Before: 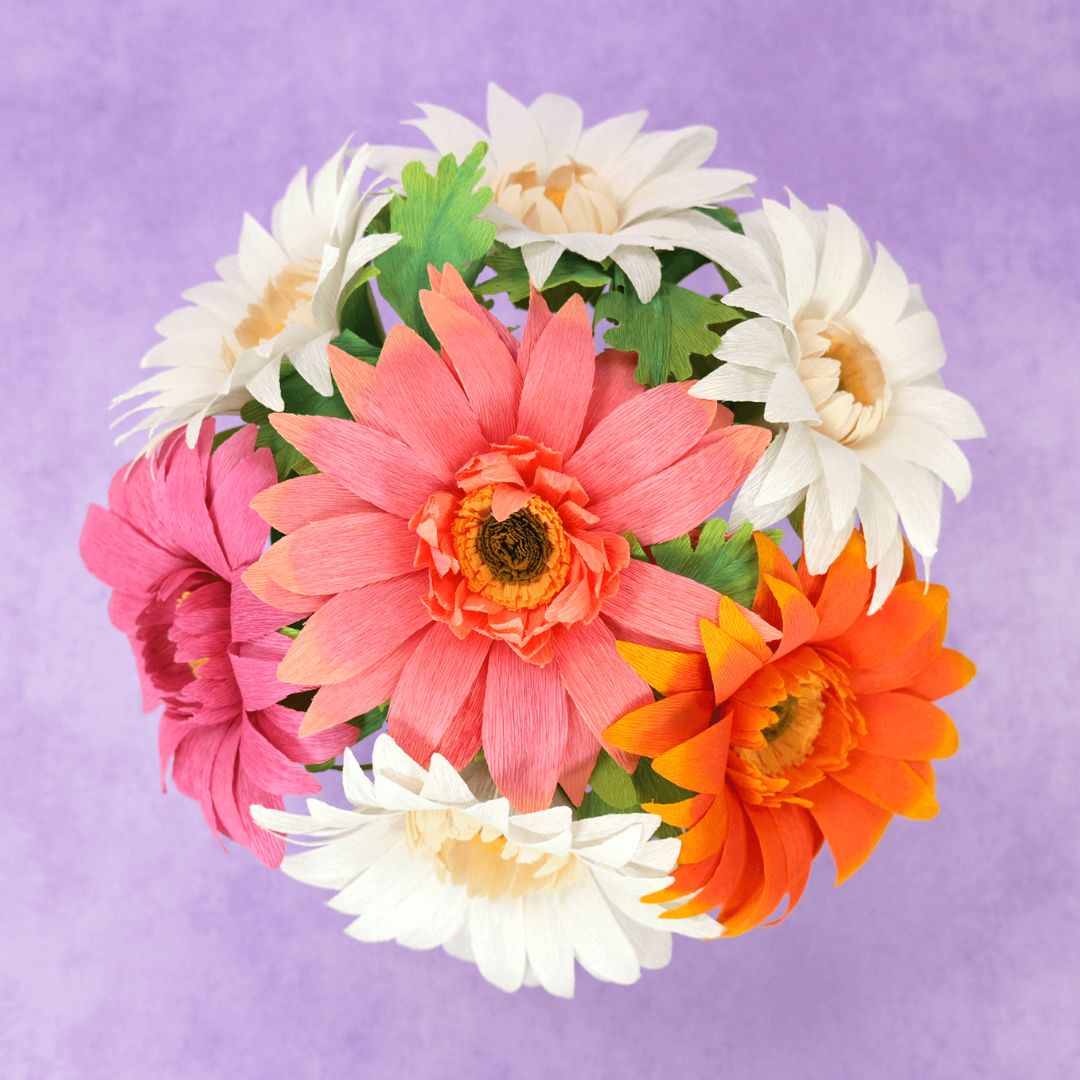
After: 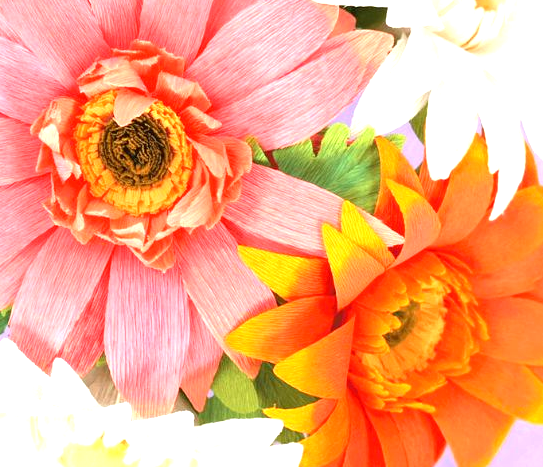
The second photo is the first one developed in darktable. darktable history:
crop: left 35.03%, top 36.625%, right 14.663%, bottom 20.057%
exposure: black level correction 0.001, exposure 1.05 EV, compensate exposure bias true, compensate highlight preservation false
